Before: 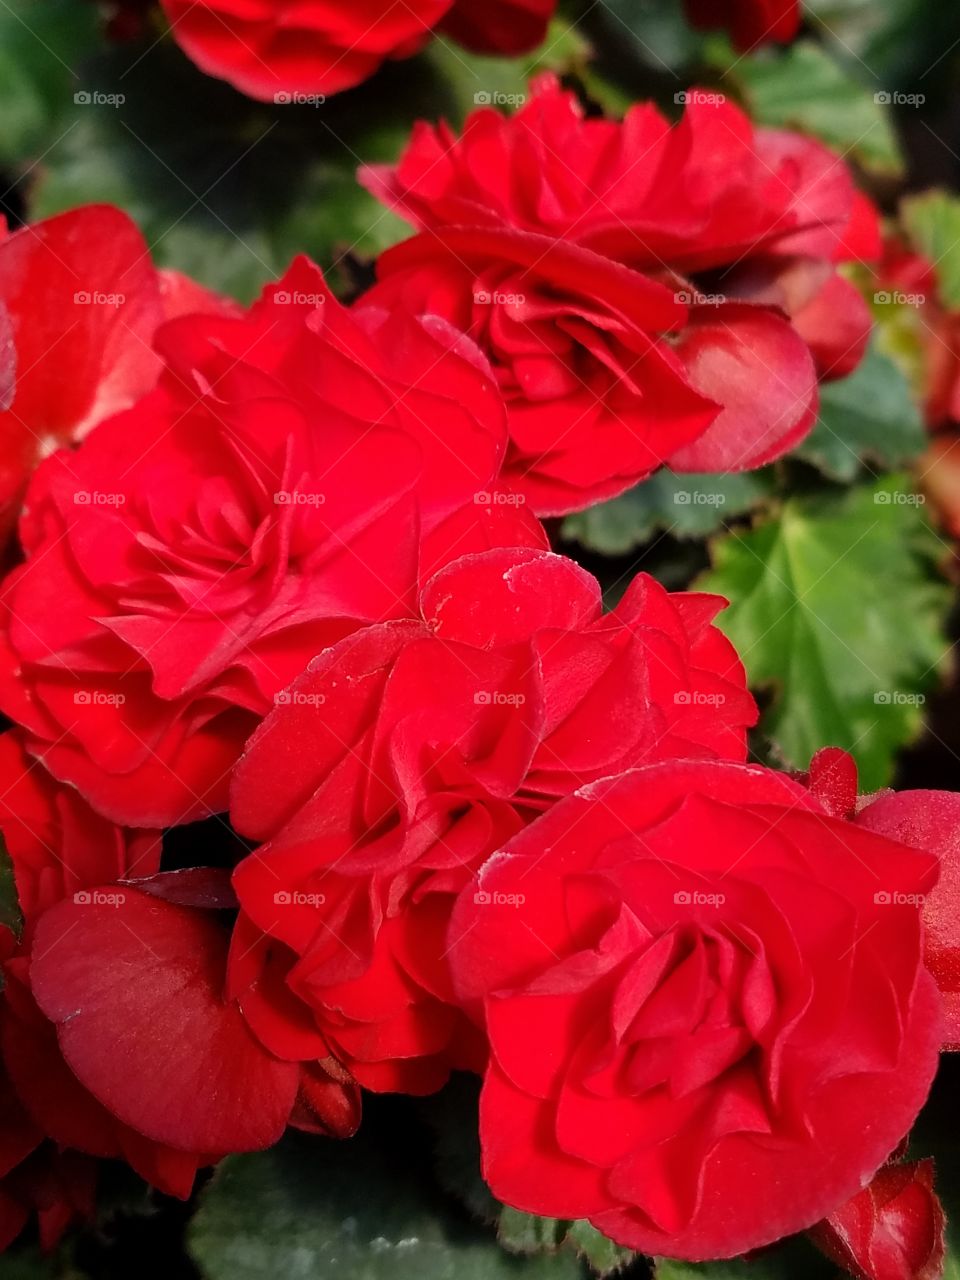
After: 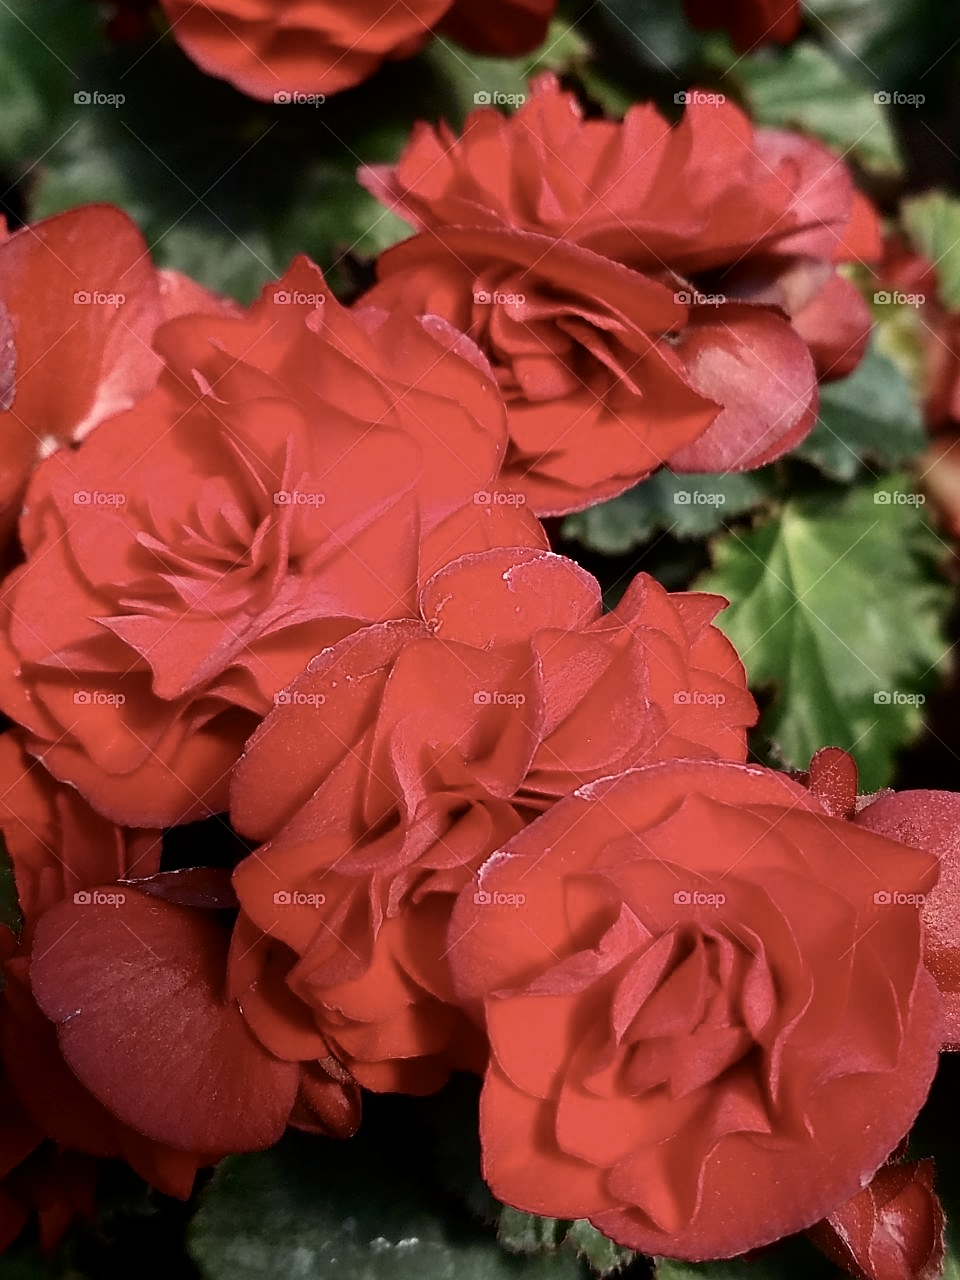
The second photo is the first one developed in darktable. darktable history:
contrast brightness saturation: contrast 0.25, saturation -0.324
sharpen: amount 0.463
